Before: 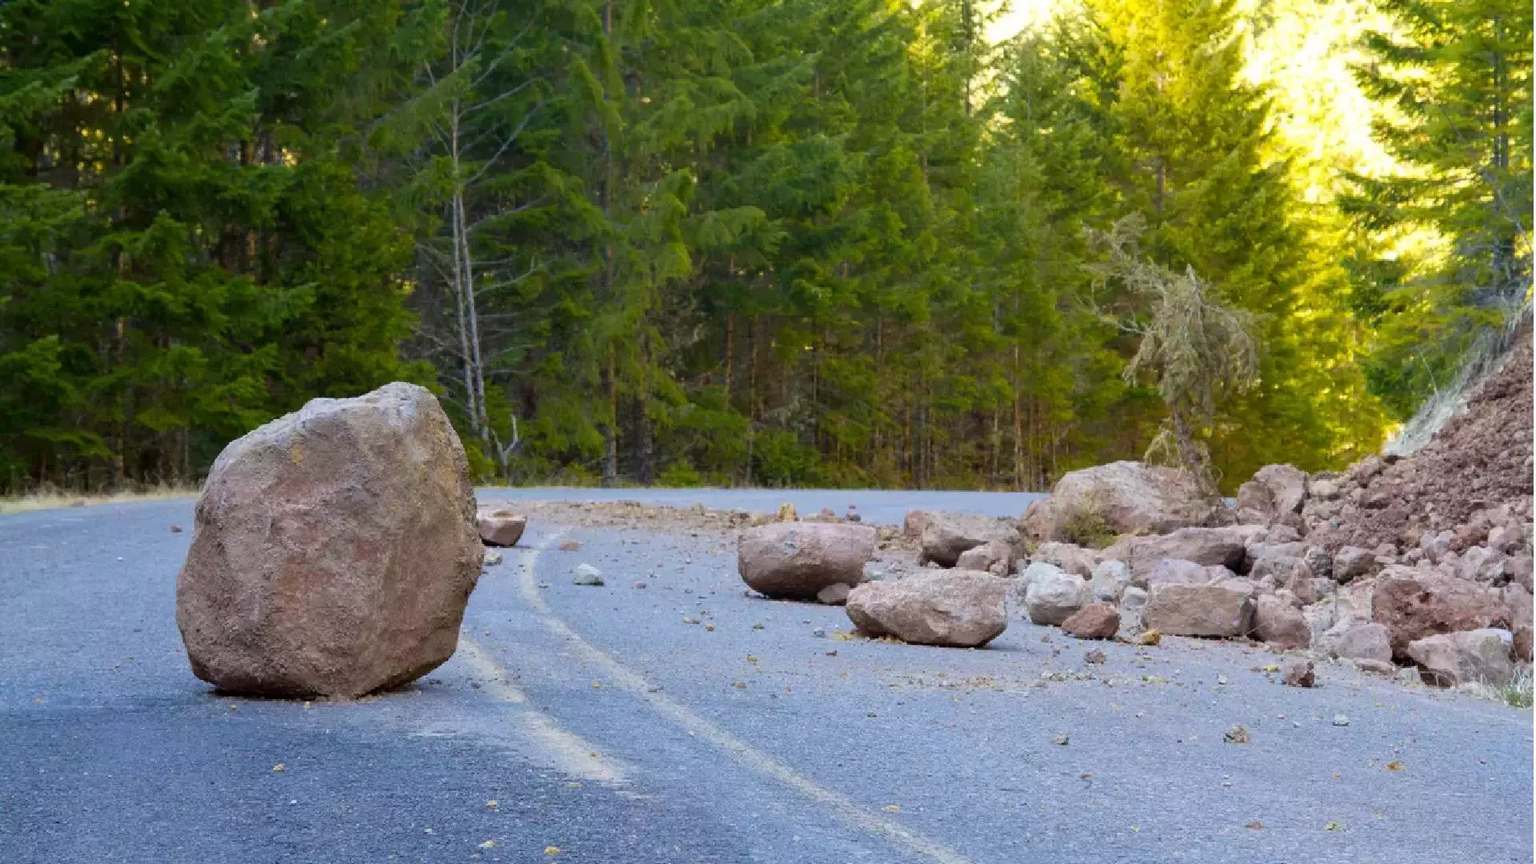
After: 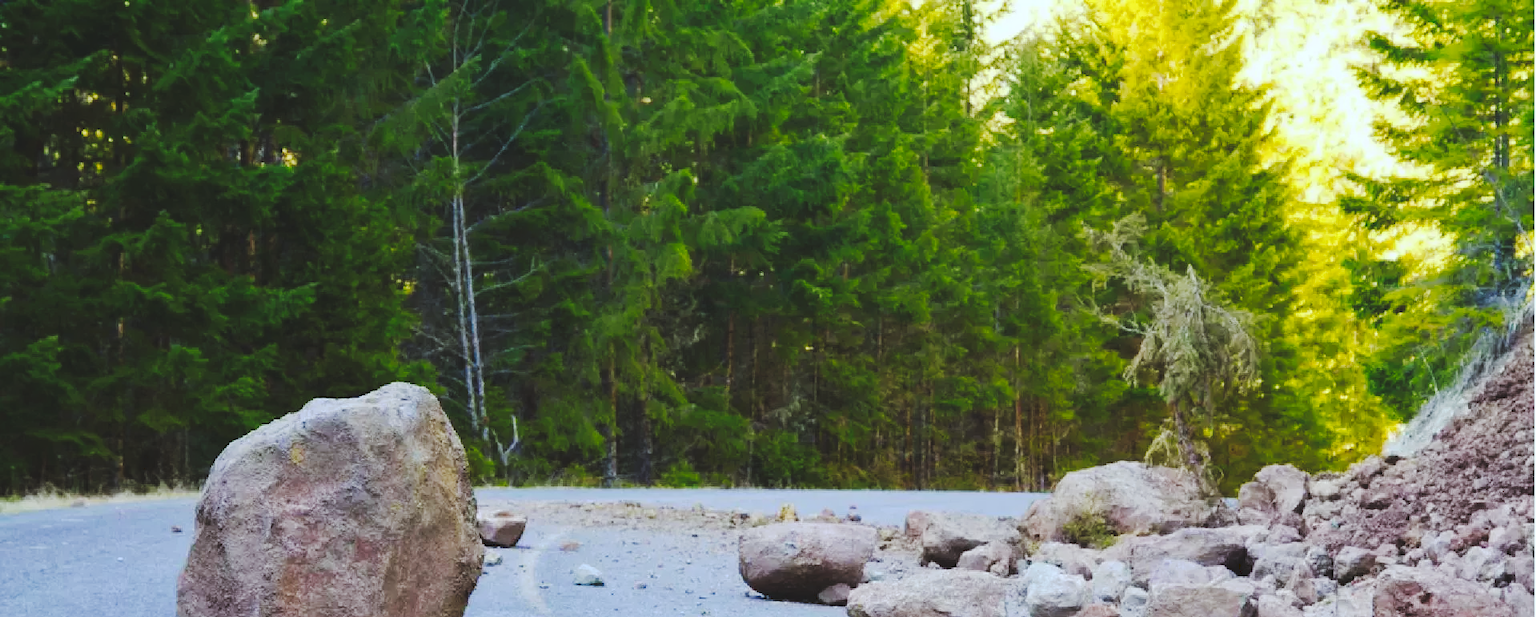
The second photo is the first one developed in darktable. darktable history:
tone curve: curves: ch0 [(0, 0) (0.003, 0.108) (0.011, 0.112) (0.025, 0.117) (0.044, 0.126) (0.069, 0.133) (0.1, 0.146) (0.136, 0.158) (0.177, 0.178) (0.224, 0.212) (0.277, 0.256) (0.335, 0.331) (0.399, 0.423) (0.468, 0.538) (0.543, 0.641) (0.623, 0.721) (0.709, 0.792) (0.801, 0.845) (0.898, 0.917) (1, 1)], preserve colors none
white balance: red 0.925, blue 1.046
crop: bottom 28.576%
